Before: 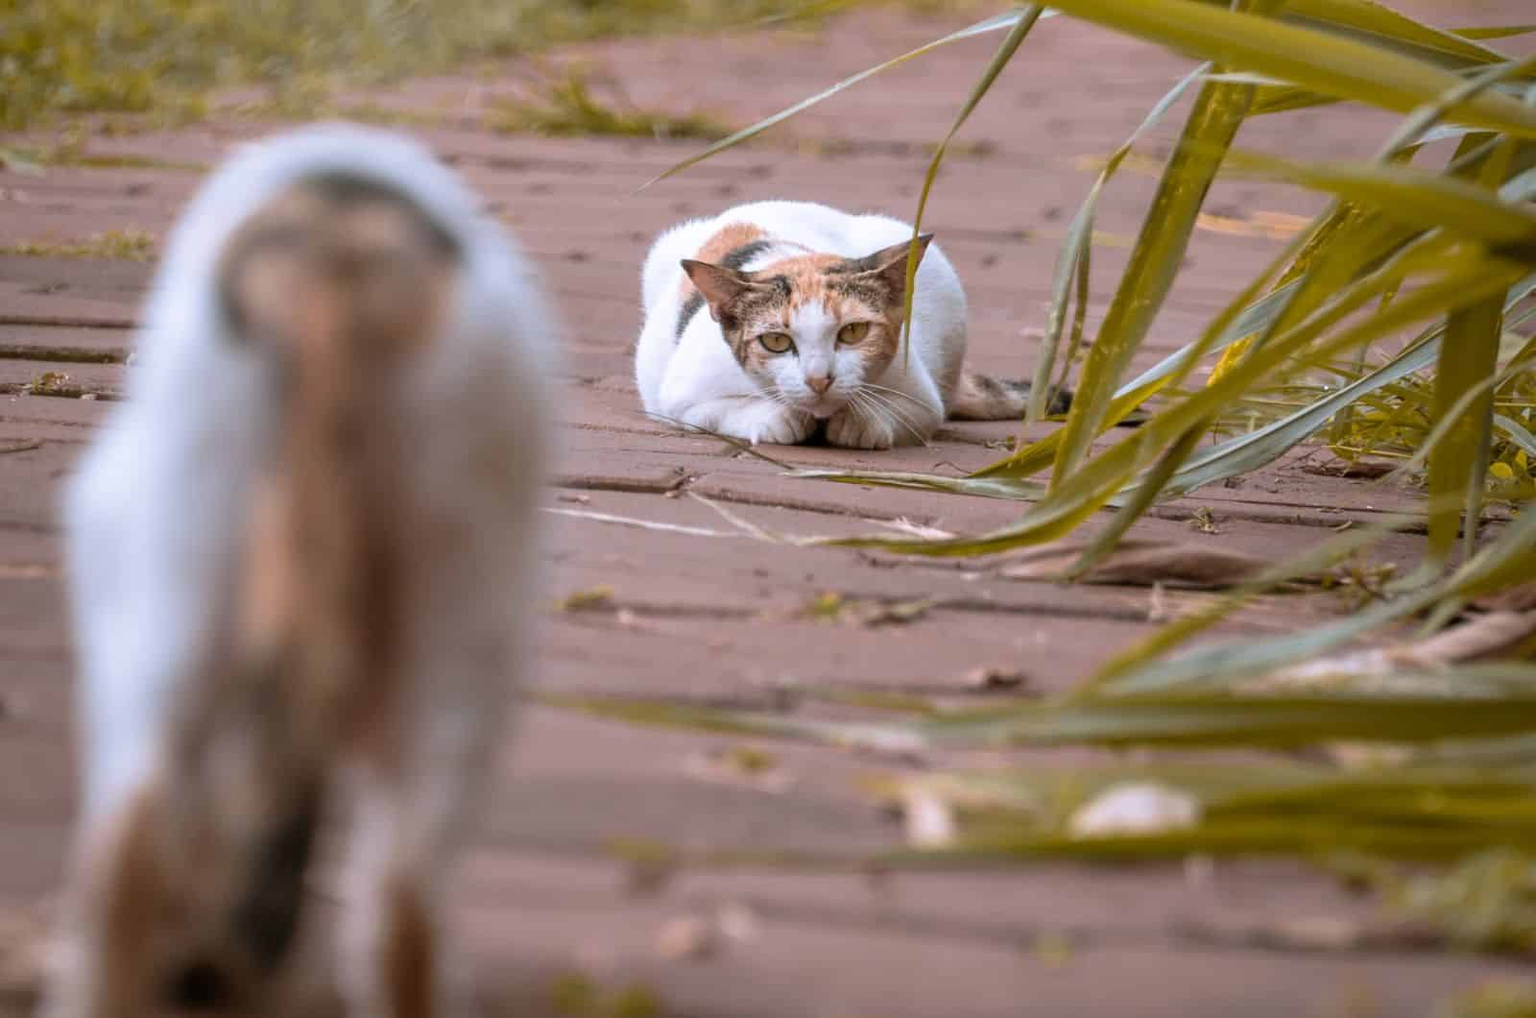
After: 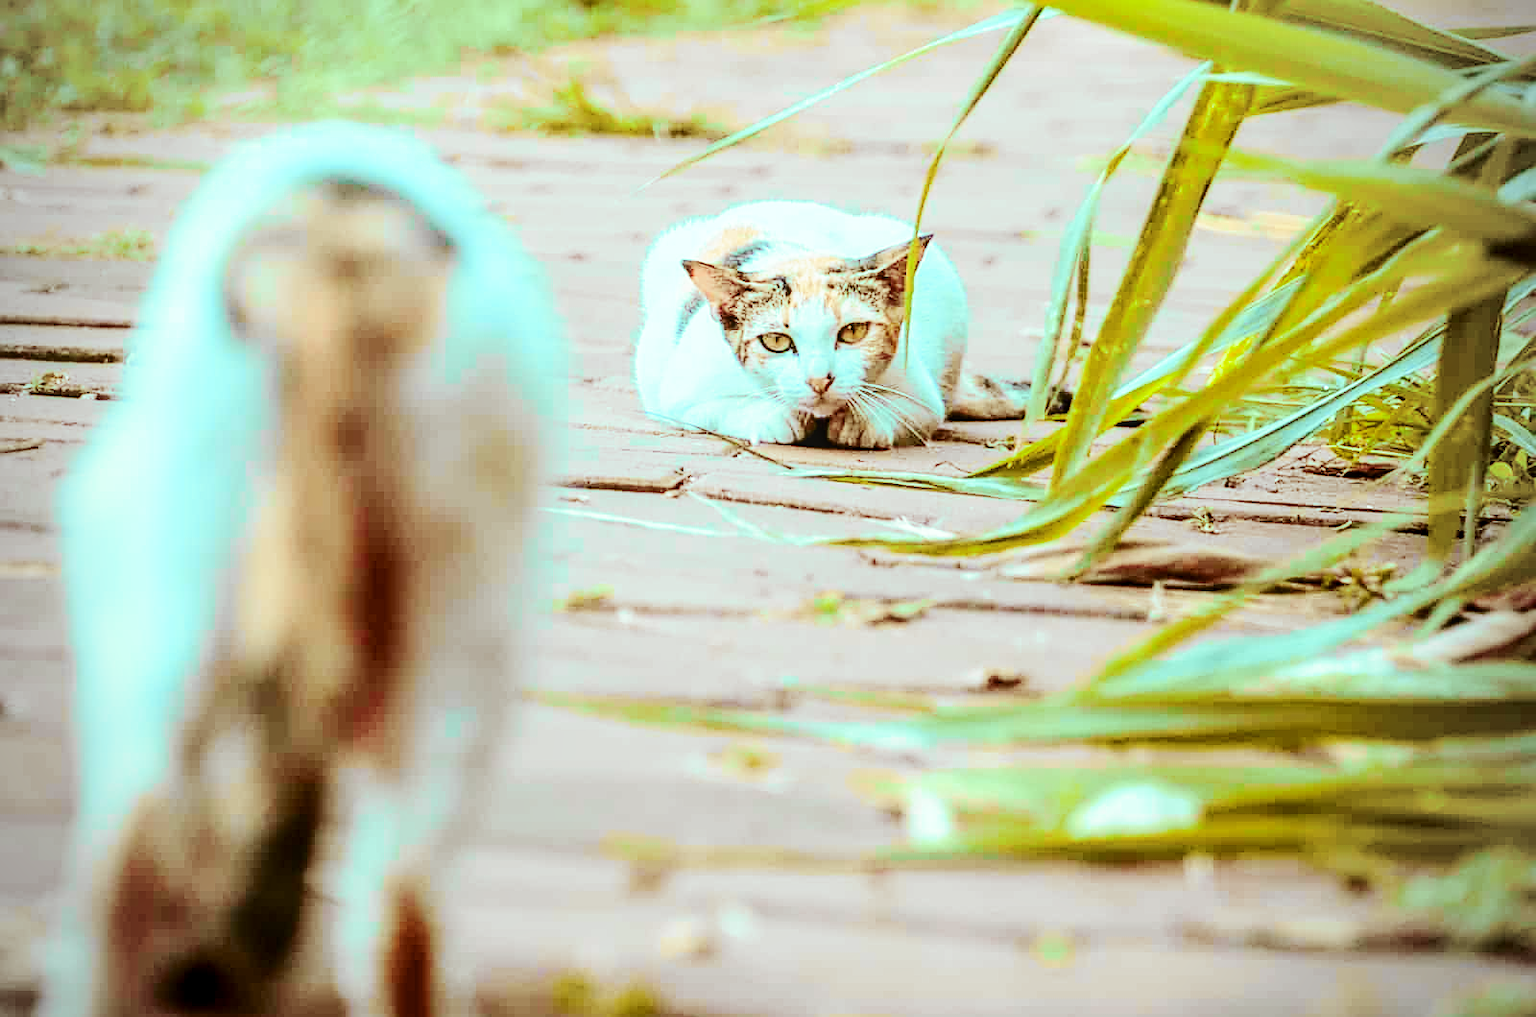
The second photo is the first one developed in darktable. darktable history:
shadows and highlights: shadows -0.056, highlights 39.1
tone curve: curves: ch0 [(0.014, 0) (0.13, 0.09) (0.227, 0.211) (0.346, 0.388) (0.499, 0.598) (0.662, 0.76) (0.795, 0.846) (1, 0.969)]; ch1 [(0, 0) (0.366, 0.367) (0.447, 0.417) (0.473, 0.484) (0.504, 0.502) (0.525, 0.518) (0.564, 0.548) (0.639, 0.643) (1, 1)]; ch2 [(0, 0) (0.333, 0.346) (0.375, 0.375) (0.424, 0.43) (0.476, 0.498) (0.496, 0.505) (0.517, 0.515) (0.542, 0.564) (0.583, 0.6) (0.64, 0.622) (0.723, 0.676) (1, 1)], color space Lab, independent channels, preserve colors none
local contrast: on, module defaults
sharpen: on, module defaults
vignetting: on, module defaults
color balance rgb: highlights gain › chroma 7.495%, highlights gain › hue 187.64°, perceptual saturation grading › global saturation 20%, perceptual saturation grading › highlights -24.72%, perceptual saturation grading › shadows 49.644%, global vibrance 20%
base curve: curves: ch0 [(0, 0) (0.028, 0.03) (0.121, 0.232) (0.46, 0.748) (0.859, 0.968) (1, 1)], preserve colors none
